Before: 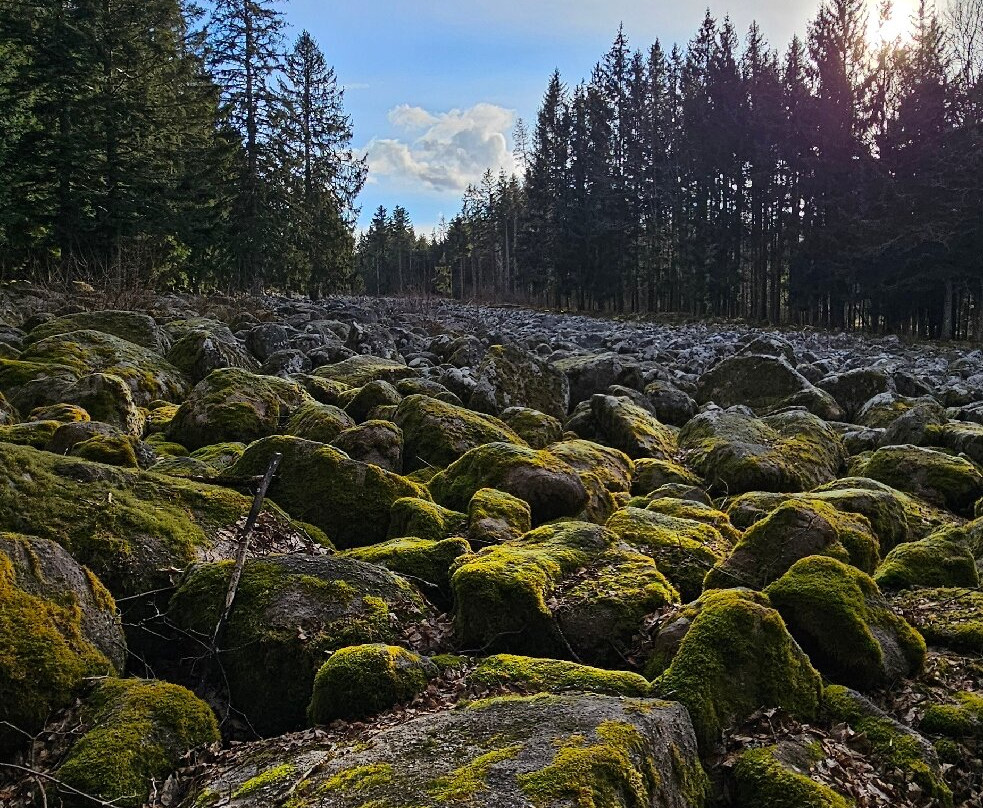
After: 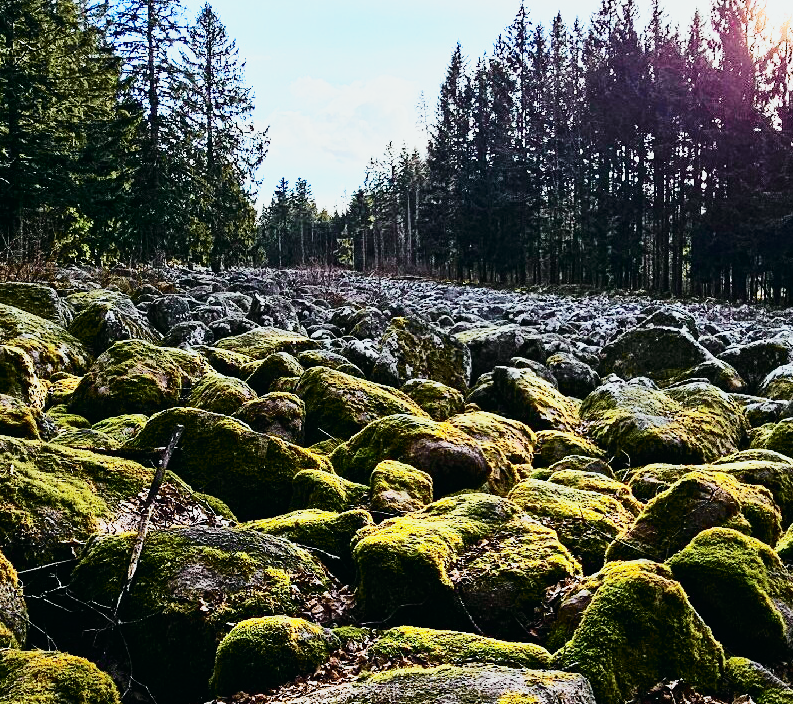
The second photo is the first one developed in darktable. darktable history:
base curve: curves: ch0 [(0, 0) (0.007, 0.004) (0.027, 0.03) (0.046, 0.07) (0.207, 0.54) (0.442, 0.872) (0.673, 0.972) (1, 1)], preserve colors none
tone curve: curves: ch0 [(0, 0.008) (0.081, 0.044) (0.177, 0.123) (0.283, 0.253) (0.416, 0.449) (0.495, 0.524) (0.661, 0.756) (0.796, 0.859) (1, 0.951)]; ch1 [(0, 0) (0.161, 0.092) (0.35, 0.33) (0.392, 0.392) (0.427, 0.426) (0.479, 0.472) (0.505, 0.5) (0.521, 0.524) (0.567, 0.556) (0.583, 0.588) (0.625, 0.627) (0.678, 0.733) (1, 1)]; ch2 [(0, 0) (0.346, 0.362) (0.404, 0.427) (0.502, 0.499) (0.531, 0.523) (0.544, 0.561) (0.58, 0.59) (0.629, 0.642) (0.717, 0.678) (1, 1)], color space Lab, independent channels
crop: left 9.996%, top 3.473%, right 9.271%, bottom 9.279%
exposure: exposure 0.164 EV, compensate exposure bias true, compensate highlight preservation false
